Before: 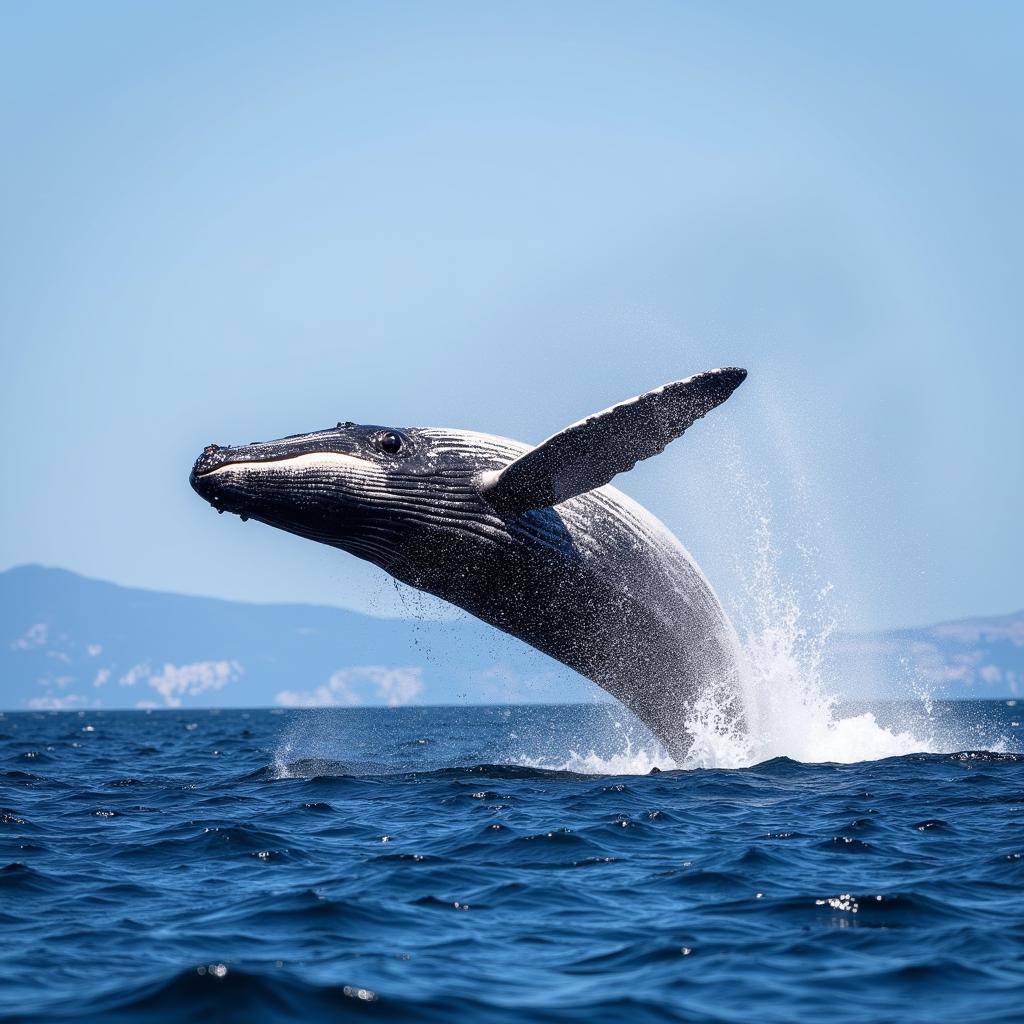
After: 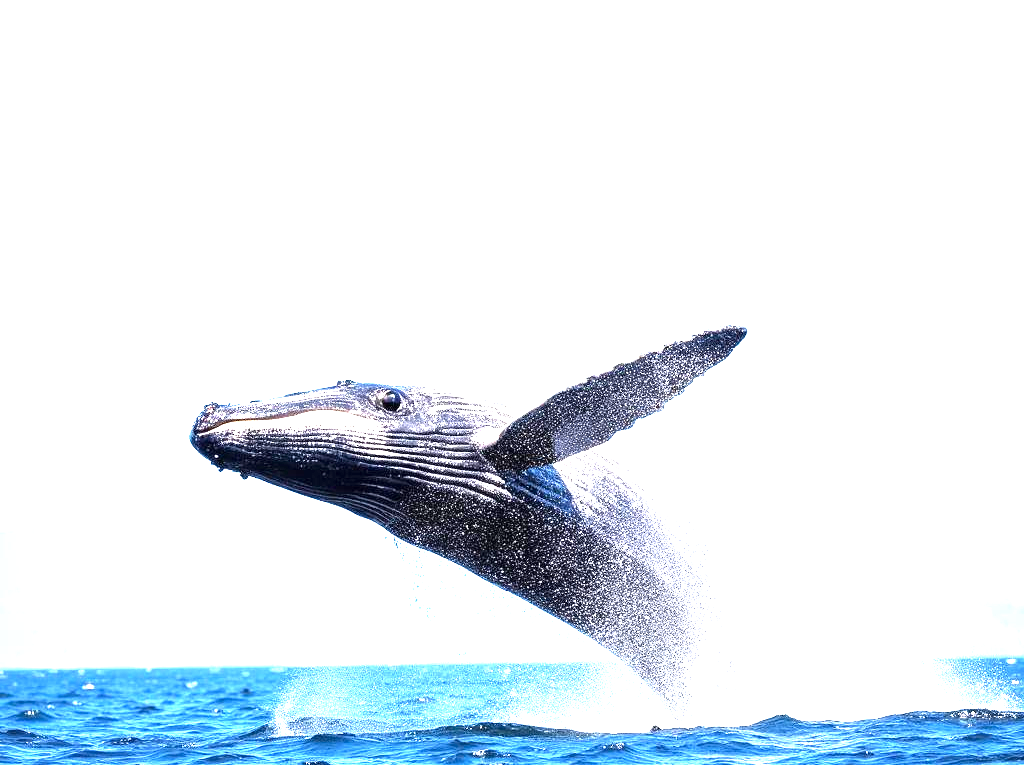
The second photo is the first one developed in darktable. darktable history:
tone equalizer: -8 EV -0.761 EV, -7 EV -0.719 EV, -6 EV -0.634 EV, -5 EV -0.403 EV, -3 EV 0.403 EV, -2 EV 0.6 EV, -1 EV 0.682 EV, +0 EV 0.741 EV
exposure: exposure 1.989 EV, compensate highlight preservation false
crop: top 4.12%, bottom 21.147%
